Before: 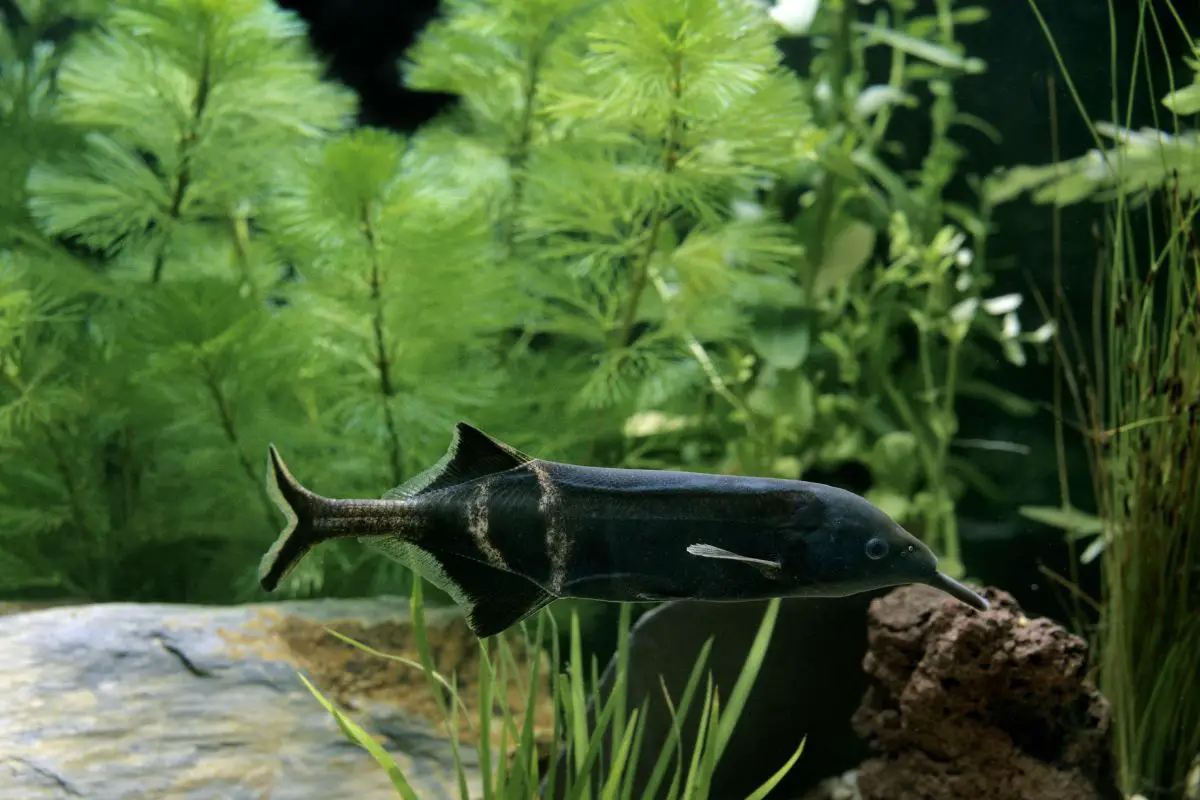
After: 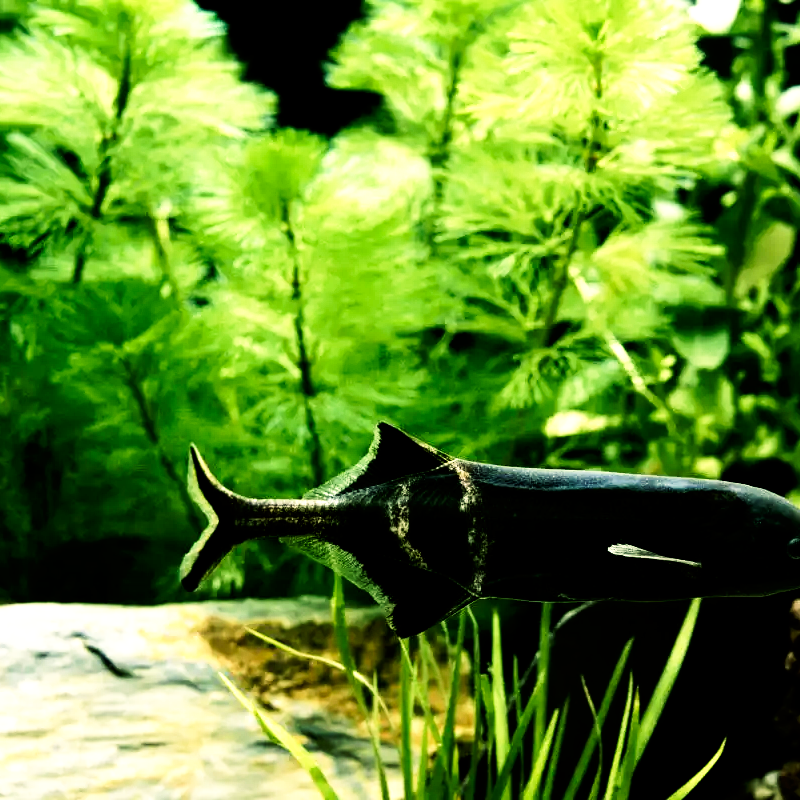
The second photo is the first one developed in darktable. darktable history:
crop and rotate: left 6.617%, right 26.717%
base curve: curves: ch0 [(0, 0) (0.005, 0.002) (0.15, 0.3) (0.4, 0.7) (0.75, 0.95) (1, 1)], preserve colors none
tone equalizer: -8 EV -0.75 EV, -7 EV -0.7 EV, -6 EV -0.6 EV, -5 EV -0.4 EV, -3 EV 0.4 EV, -2 EV 0.6 EV, -1 EV 0.7 EV, +0 EV 0.75 EV, edges refinement/feathering 500, mask exposure compensation -1.57 EV, preserve details no
color balance: mode lift, gamma, gain (sRGB), lift [1.014, 0.966, 0.918, 0.87], gamma [0.86, 0.734, 0.918, 0.976], gain [1.063, 1.13, 1.063, 0.86]
